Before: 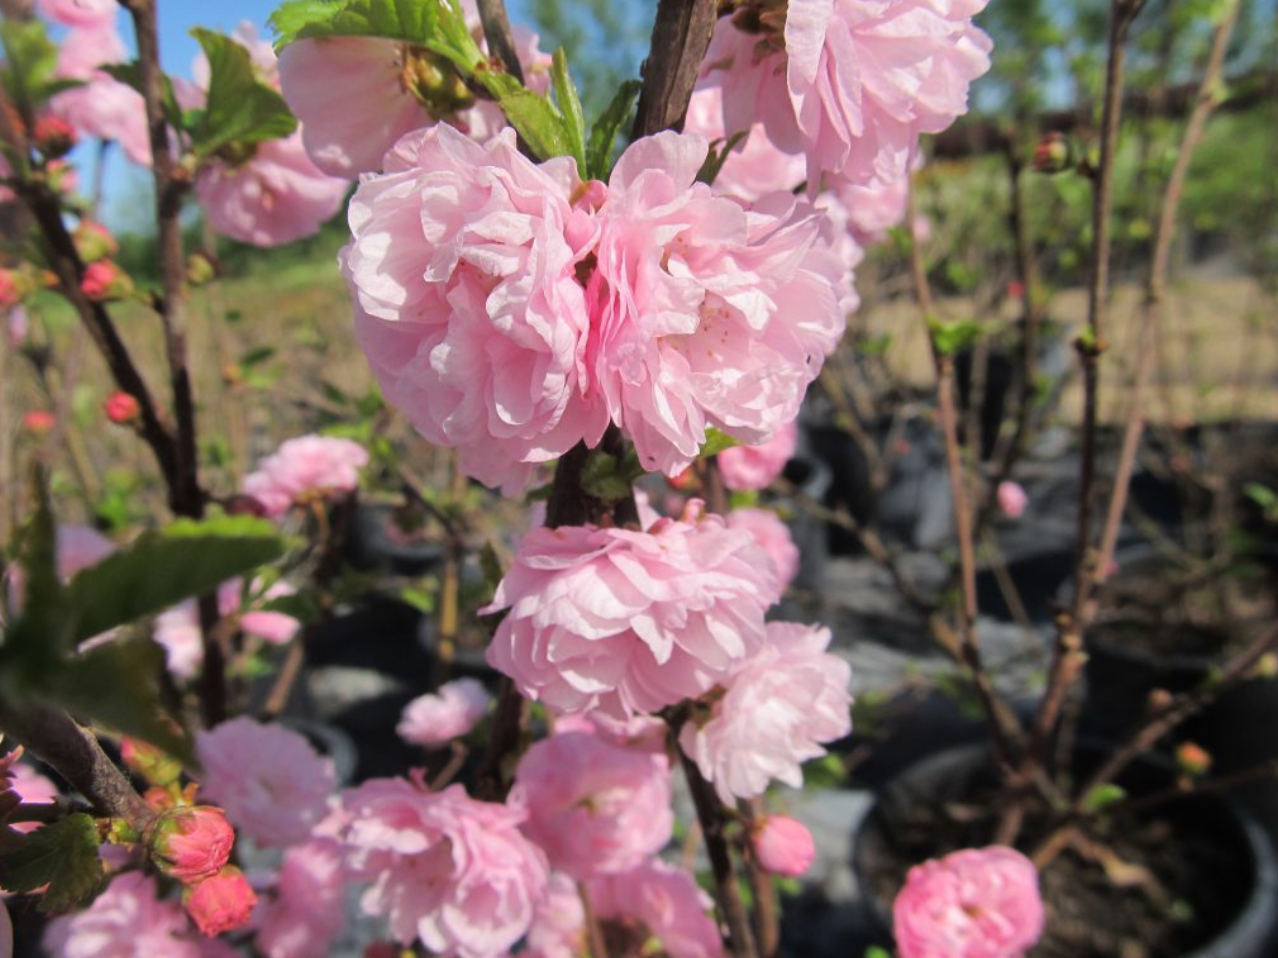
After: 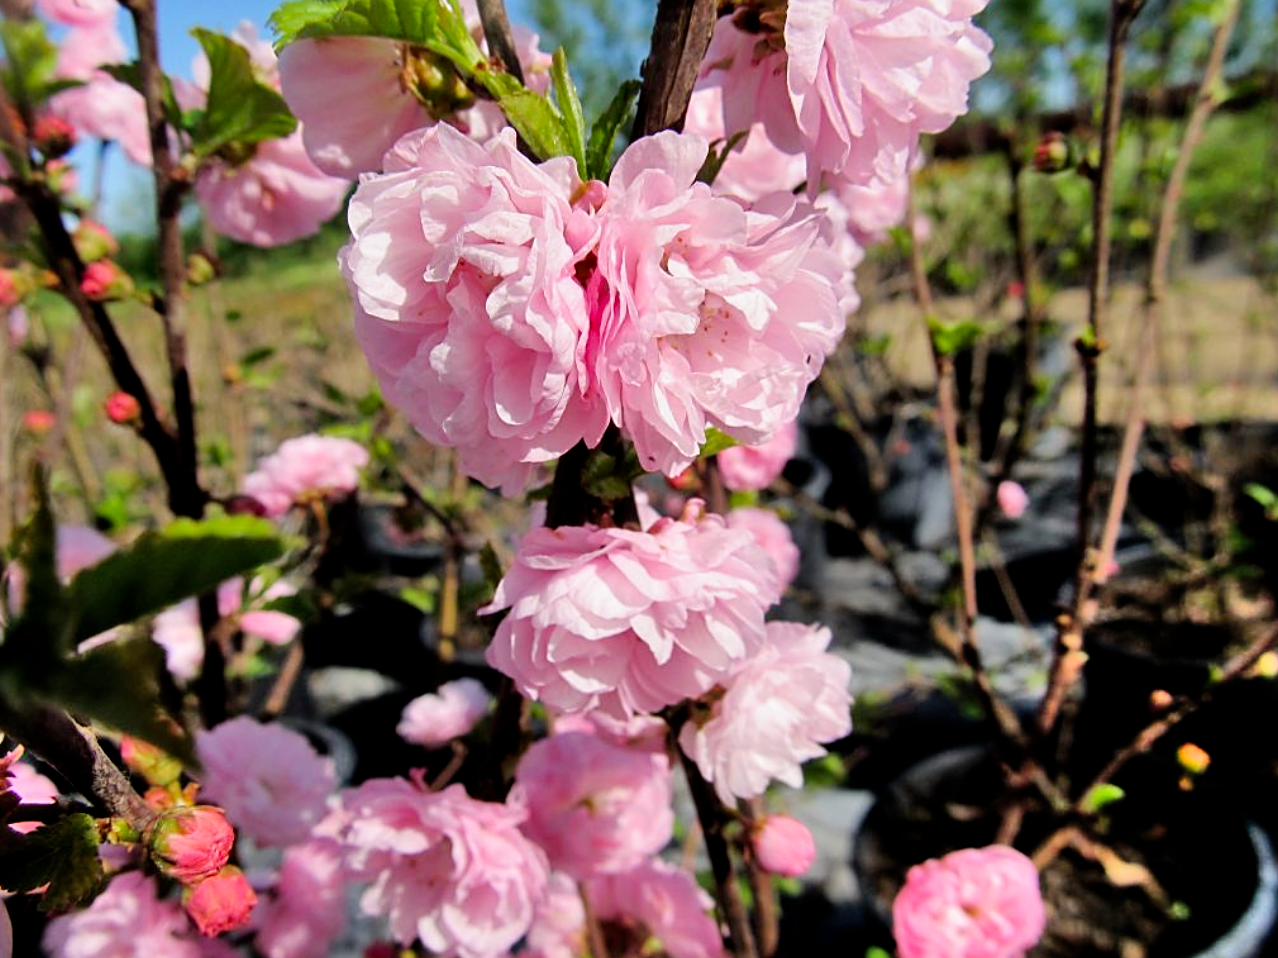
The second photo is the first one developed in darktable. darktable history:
shadows and highlights: shadows 60, soften with gaussian
exposure: compensate highlight preservation false
sharpen: on, module defaults
filmic rgb: black relative exposure -6.3 EV, white relative exposure 2.8 EV, threshold 3 EV, target black luminance 0%, hardness 4.6, latitude 67.35%, contrast 1.292, shadows ↔ highlights balance -3.5%, preserve chrominance no, color science v4 (2020), contrast in shadows soft, enable highlight reconstruction true
